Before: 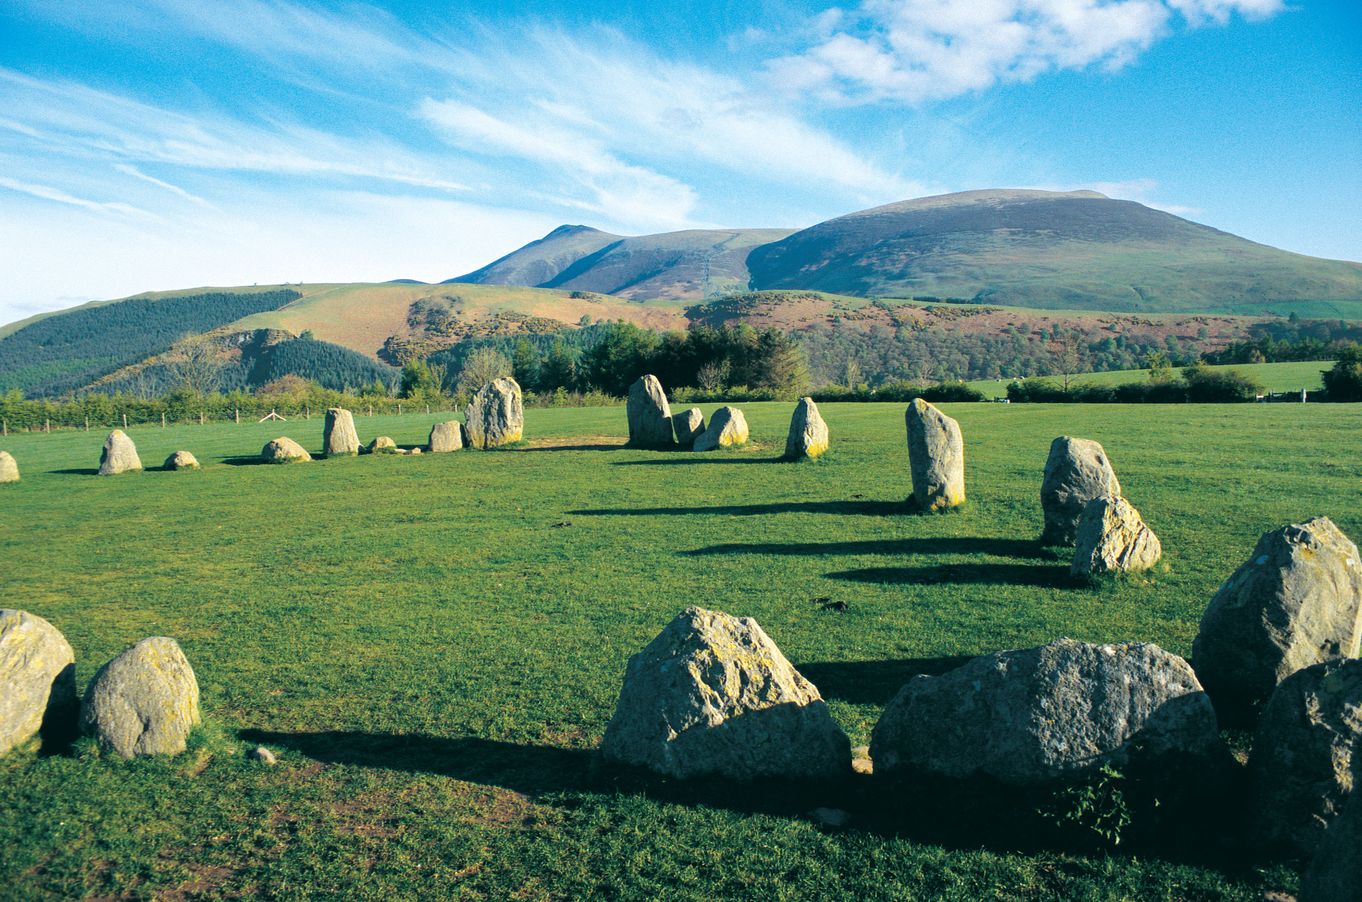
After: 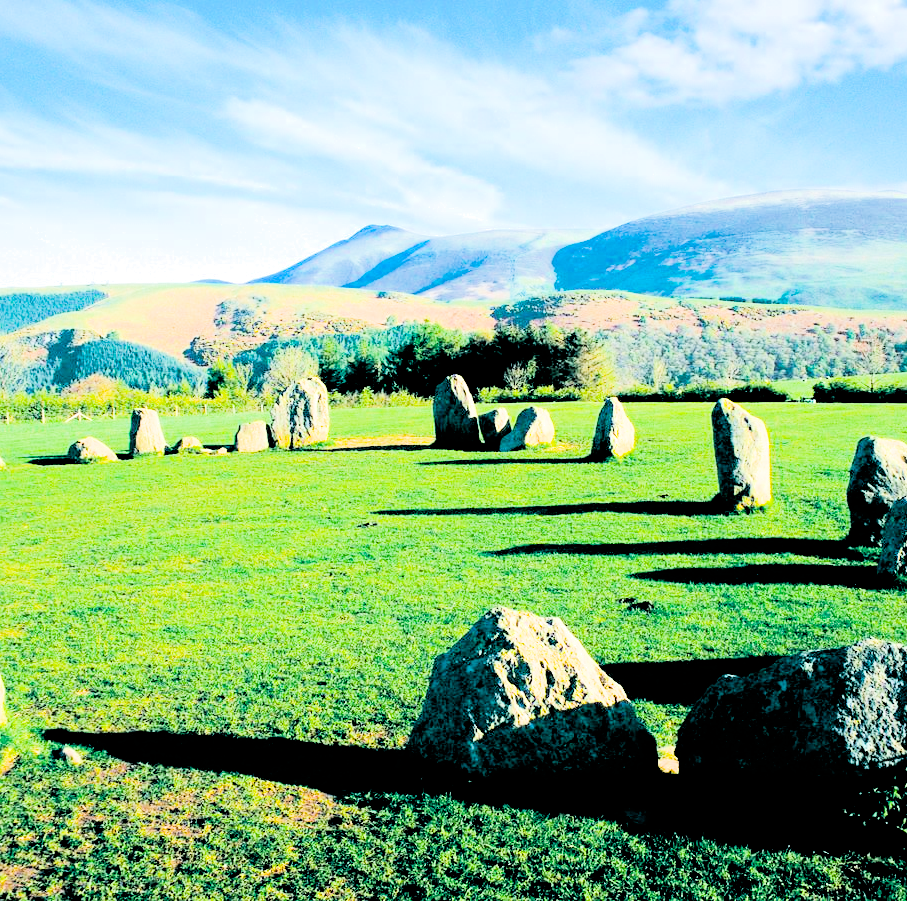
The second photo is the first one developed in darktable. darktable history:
filmic rgb: black relative exposure -3.21 EV, white relative exposure 7.02 EV, hardness 1.46, contrast 1.35
crop and rotate: left 14.292%, right 19.041%
rgb levels: levels [[0.034, 0.472, 0.904], [0, 0.5, 1], [0, 0.5, 1]]
color balance rgb: perceptual saturation grading › global saturation 25%, perceptual brilliance grading › global brilliance 35%, perceptual brilliance grading › highlights 50%, perceptual brilliance grading › mid-tones 60%, perceptual brilliance grading › shadows 35%, global vibrance 20%
